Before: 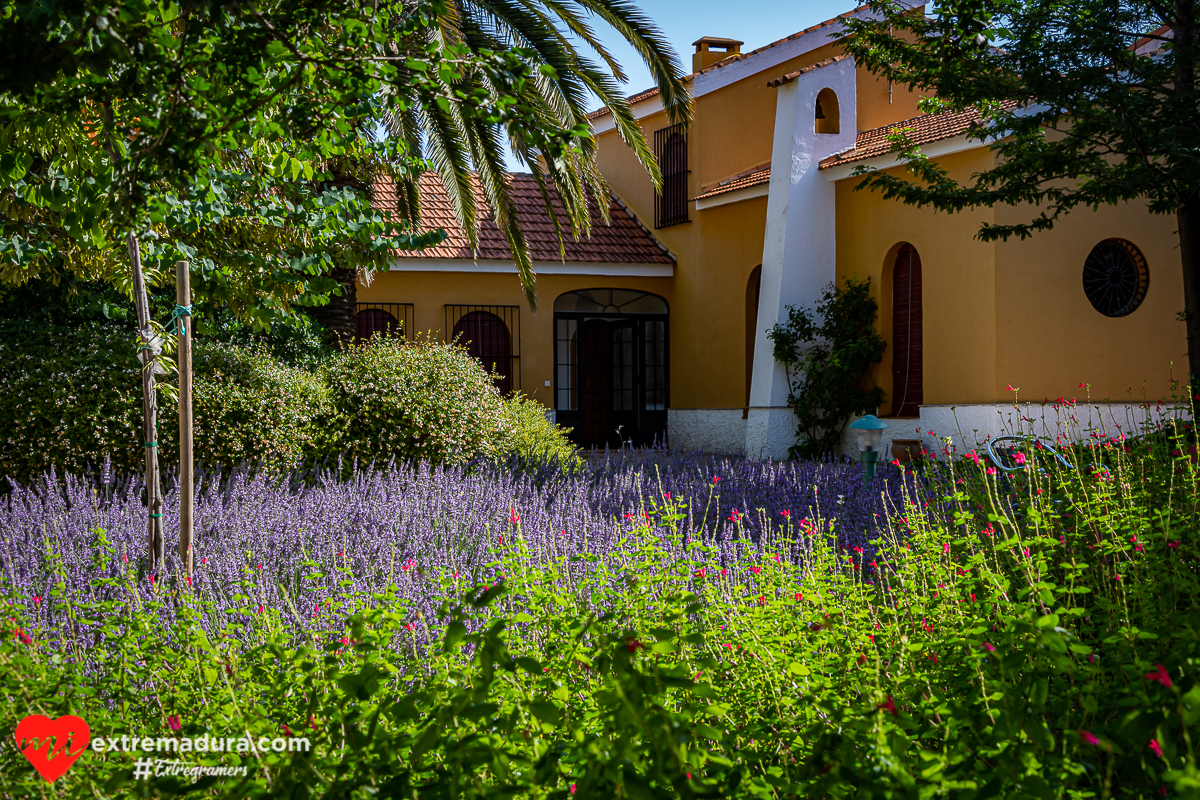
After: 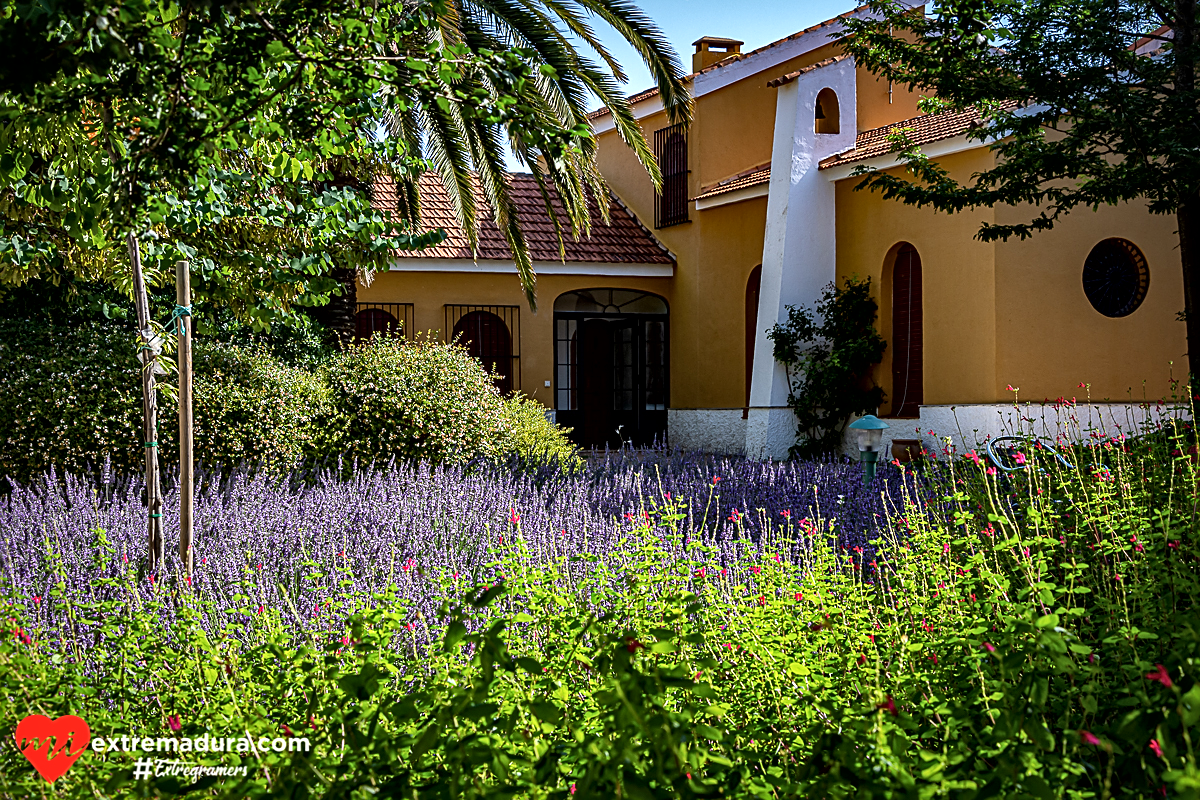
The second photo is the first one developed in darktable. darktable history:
local contrast: mode bilateral grid, contrast 26, coarseness 47, detail 151%, midtone range 0.2
exposure: exposure 0.208 EV, compensate highlight preservation false
sharpen: on, module defaults
